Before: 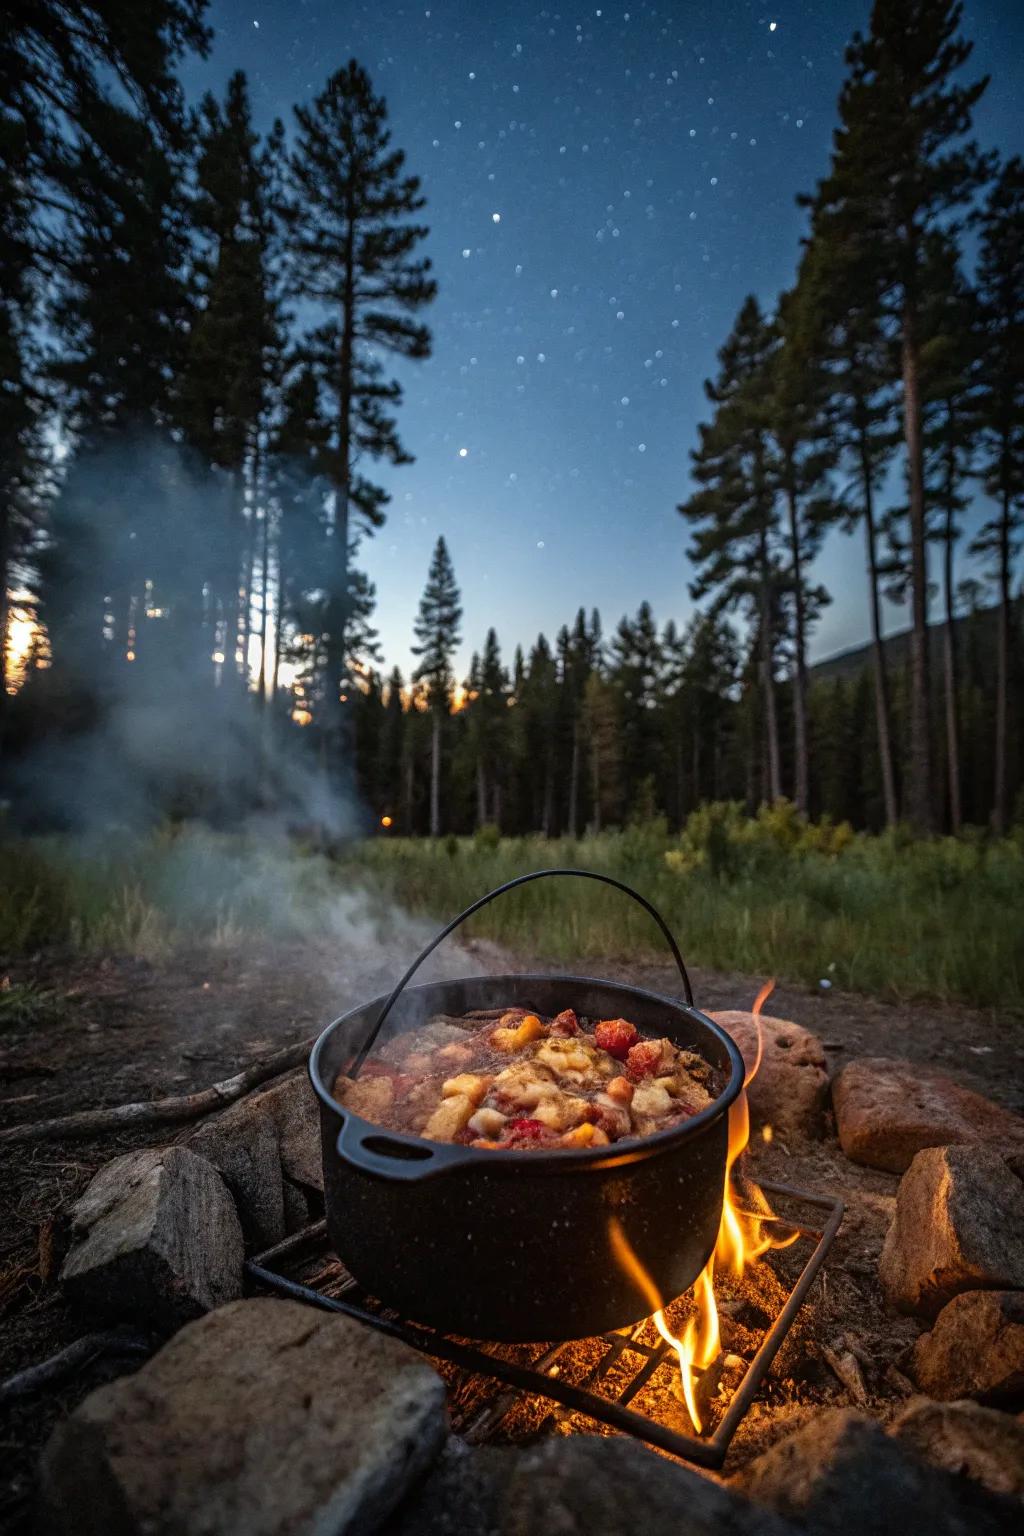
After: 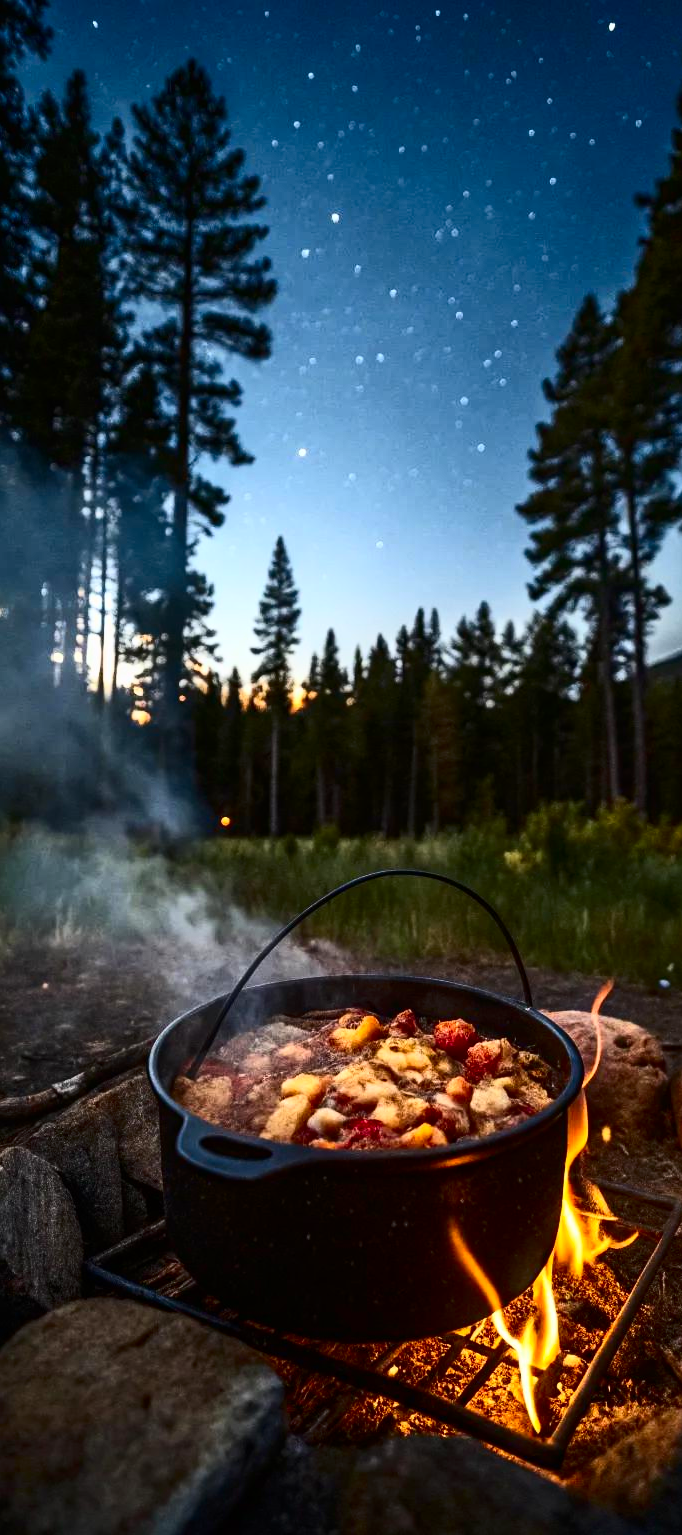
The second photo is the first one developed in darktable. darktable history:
crop and rotate: left 15.754%, right 17.579%
contrast brightness saturation: contrast 0.4, brightness 0.05, saturation 0.25
color contrast: green-magenta contrast 0.96
